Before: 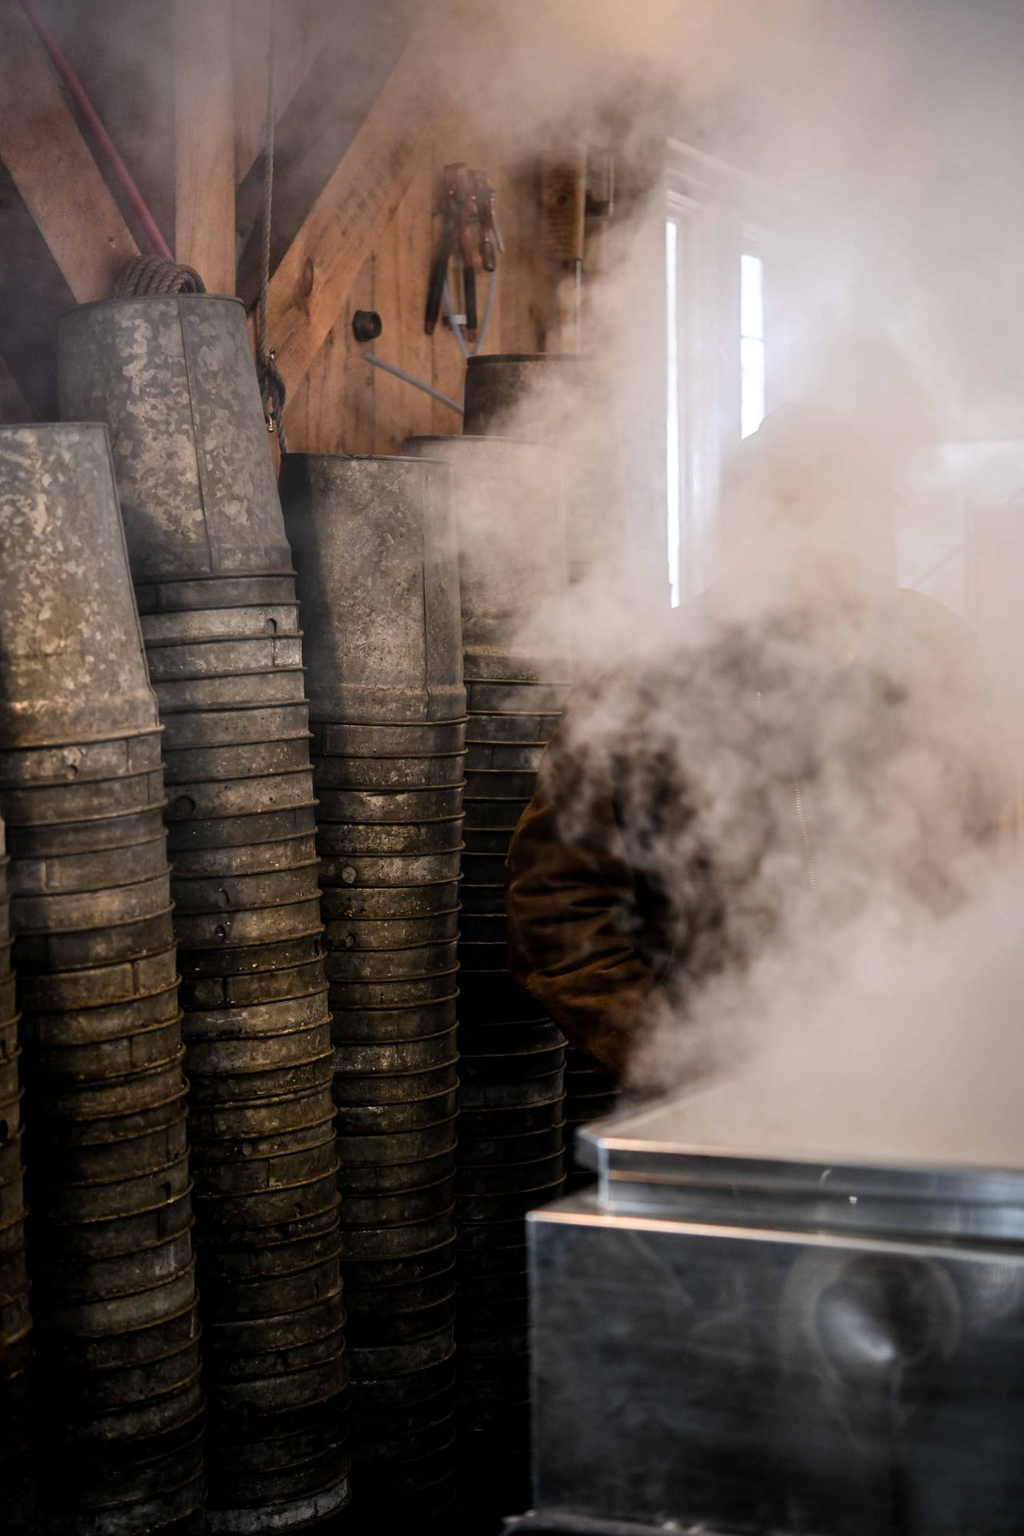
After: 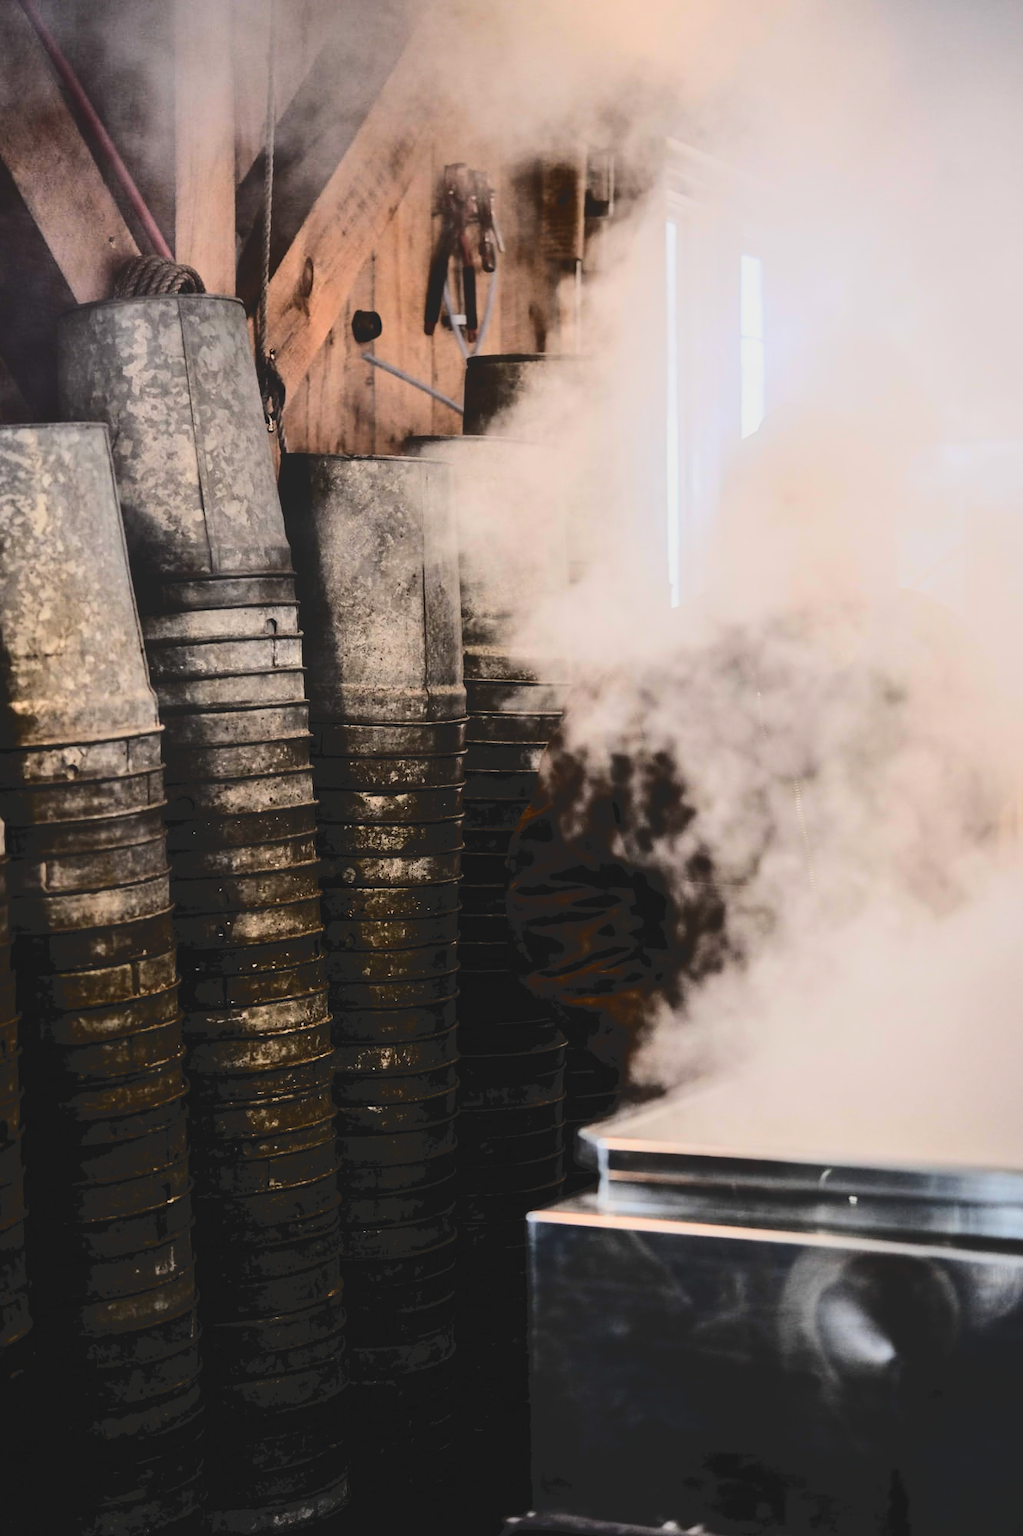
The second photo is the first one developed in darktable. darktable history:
exposure: exposure 0.372 EV, compensate highlight preservation false
filmic rgb: black relative exposure -7.5 EV, white relative exposure 4.99 EV, hardness 3.32, contrast 1.3, color science v6 (2022)
tone curve: curves: ch0 [(0, 0) (0.003, 0.14) (0.011, 0.141) (0.025, 0.141) (0.044, 0.142) (0.069, 0.146) (0.1, 0.151) (0.136, 0.16) (0.177, 0.182) (0.224, 0.214) (0.277, 0.272) (0.335, 0.35) (0.399, 0.453) (0.468, 0.548) (0.543, 0.634) (0.623, 0.715) (0.709, 0.778) (0.801, 0.848) (0.898, 0.902) (1, 1)], color space Lab, independent channels, preserve colors none
